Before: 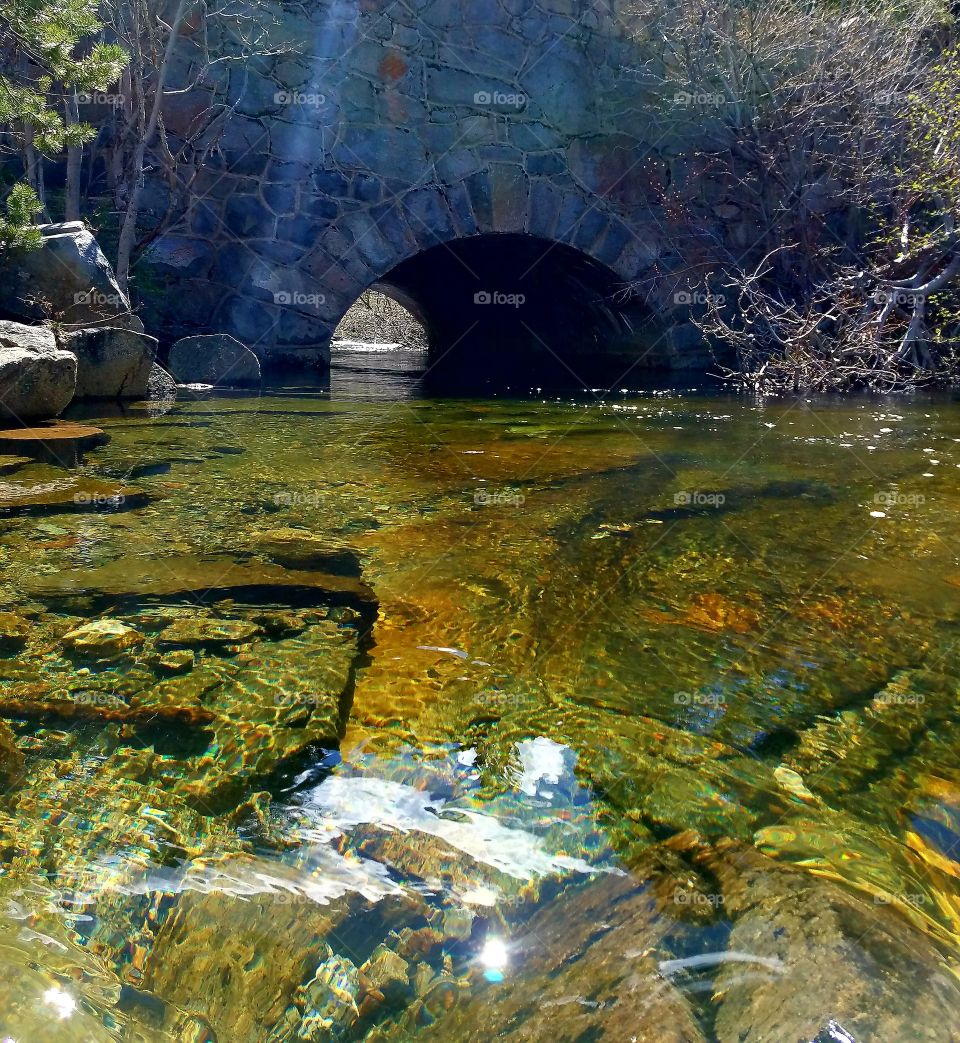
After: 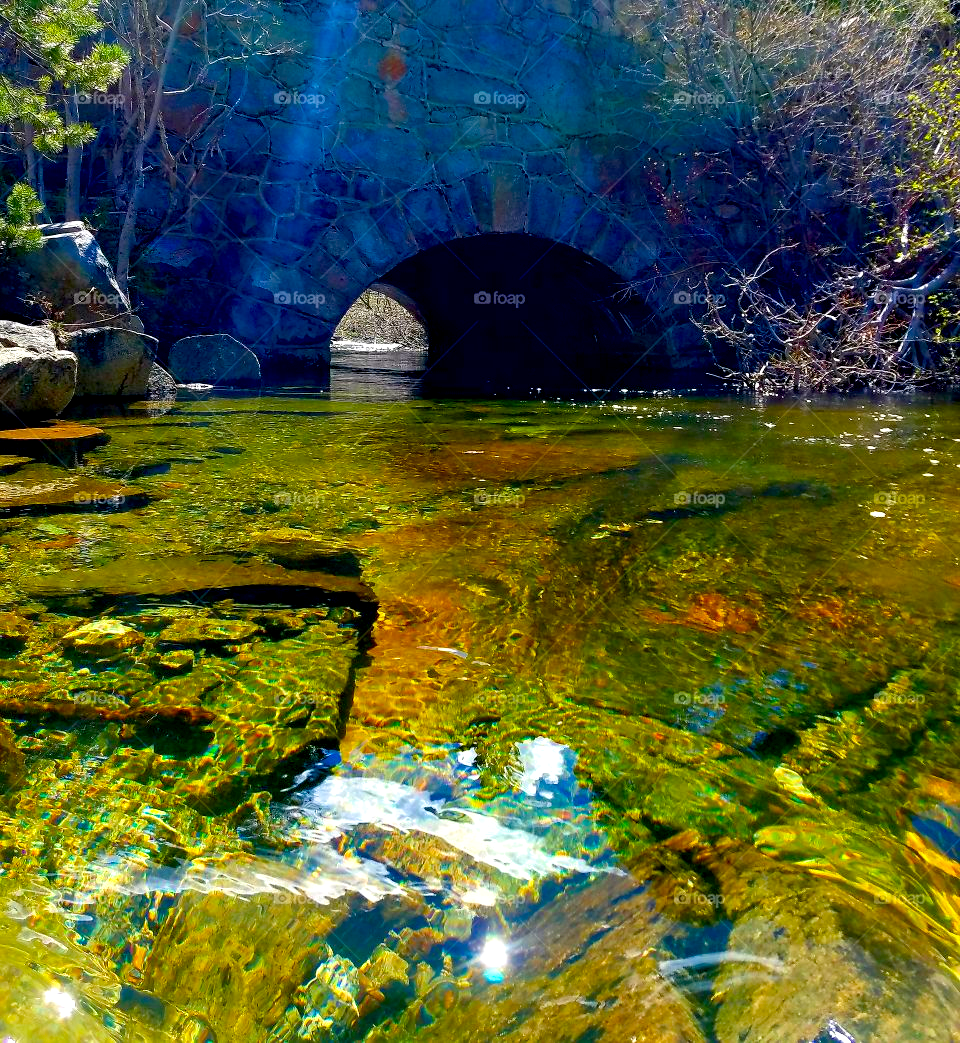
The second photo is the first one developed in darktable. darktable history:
exposure: black level correction 0.007, exposure 0.159 EV, compensate highlight preservation false
color zones: curves: ch0 [(0, 0.613) (0.01, 0.613) (0.245, 0.448) (0.498, 0.529) (0.642, 0.665) (0.879, 0.777) (0.99, 0.613)]; ch1 [(0, 0) (0.143, 0) (0.286, 0) (0.429, 0) (0.571, 0) (0.714, 0) (0.857, 0)], mix -121.96%
velvia: strength 32%, mid-tones bias 0.2
